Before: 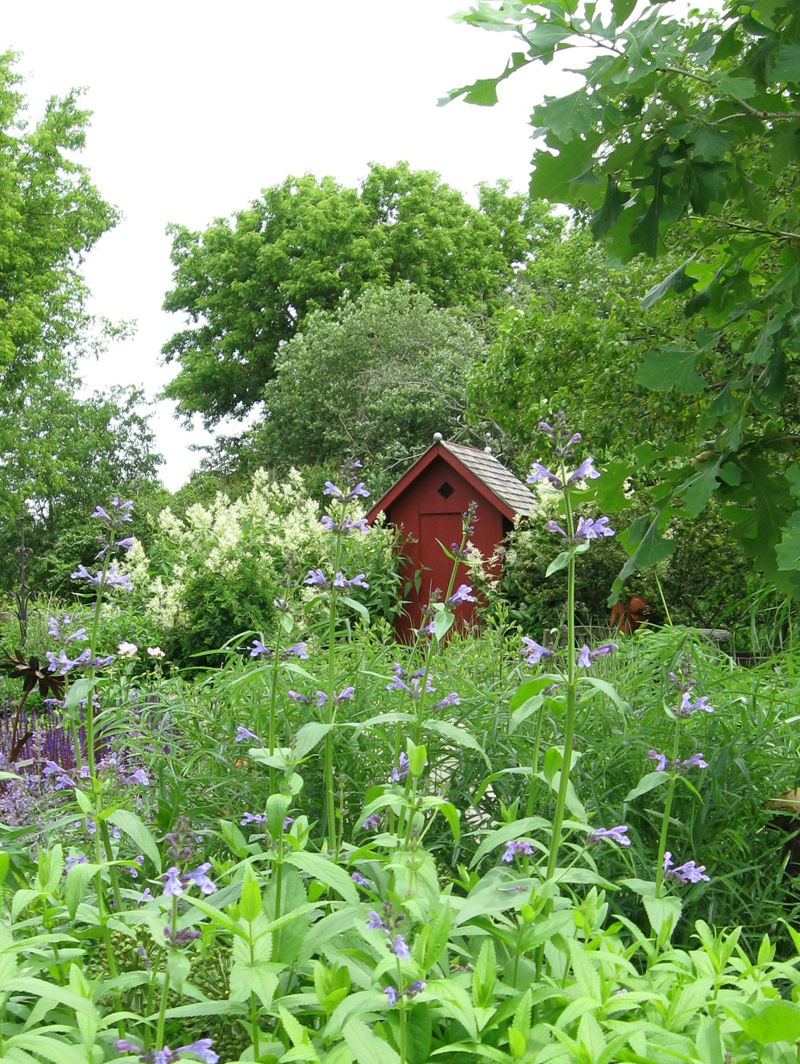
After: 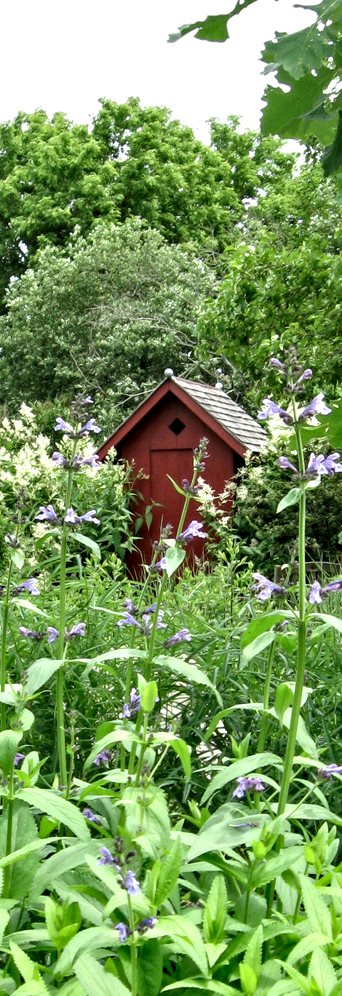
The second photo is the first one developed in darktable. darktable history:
crop: left 33.643%, top 6.025%, right 23.161%
local contrast: on, module defaults
shadows and highlights: shadows 37.03, highlights -28.1, shadows color adjustment 99.14%, highlights color adjustment 0.035%, soften with gaussian
contrast equalizer: y [[0.511, 0.558, 0.631, 0.632, 0.559, 0.512], [0.5 ×6], [0.507, 0.559, 0.627, 0.644, 0.647, 0.647], [0 ×6], [0 ×6]]
